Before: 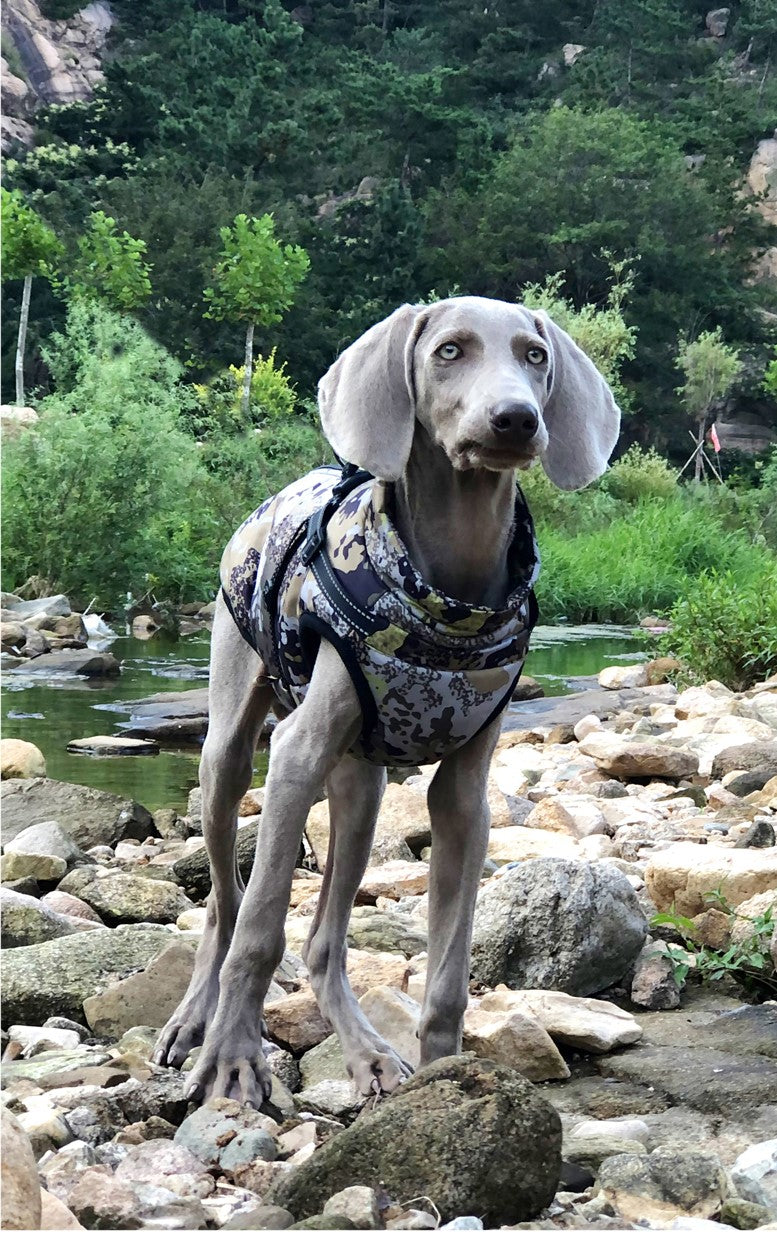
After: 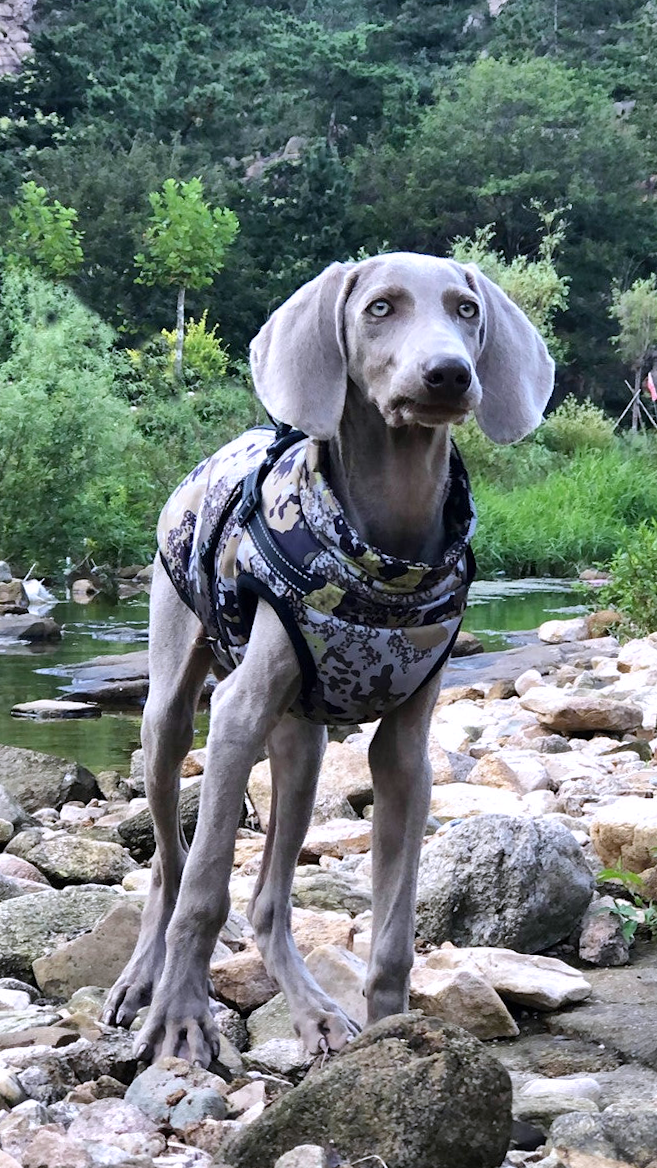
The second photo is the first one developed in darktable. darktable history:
crop: left 7.598%, right 7.873%
white balance: red 1.004, blue 1.096
shadows and highlights: shadows 75, highlights -25, soften with gaussian
rotate and perspective: rotation -1.32°, lens shift (horizontal) -0.031, crop left 0.015, crop right 0.985, crop top 0.047, crop bottom 0.982
